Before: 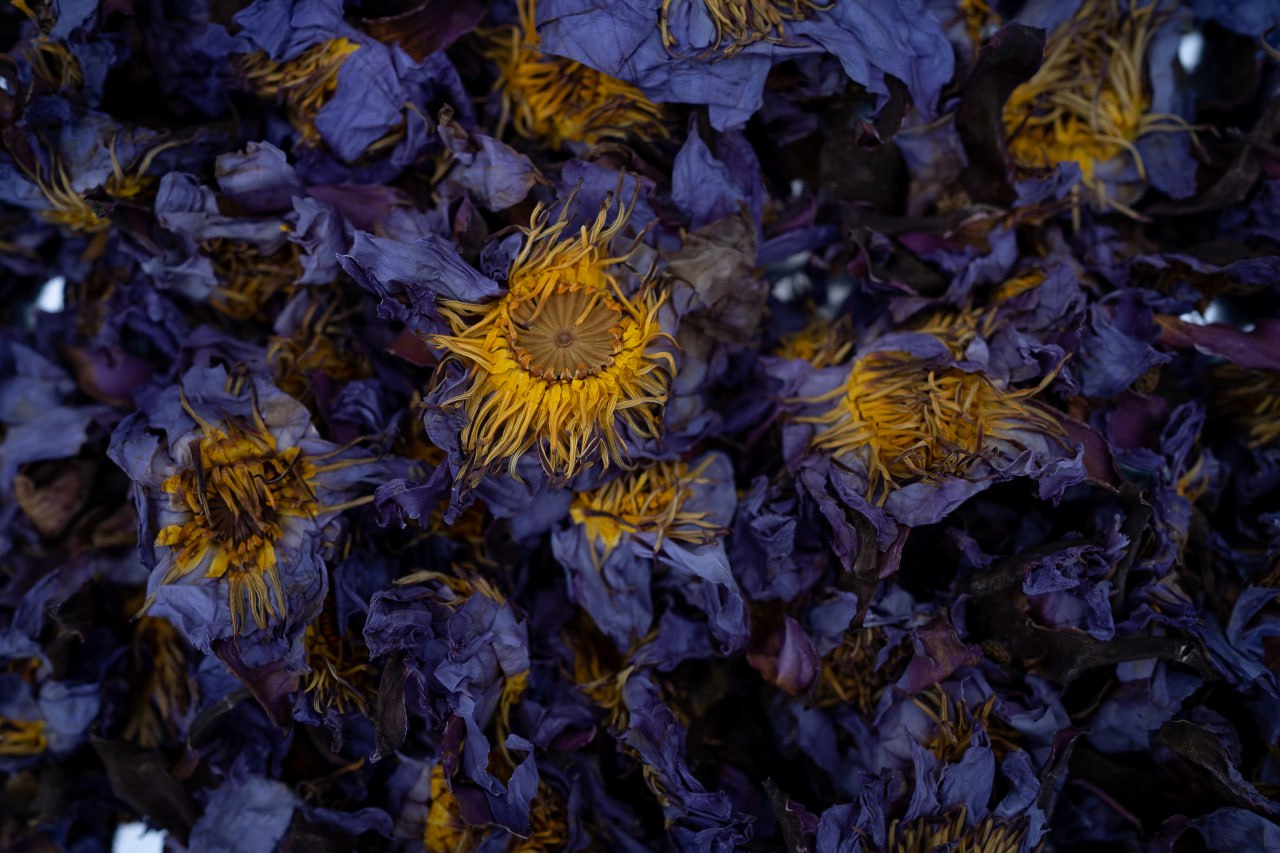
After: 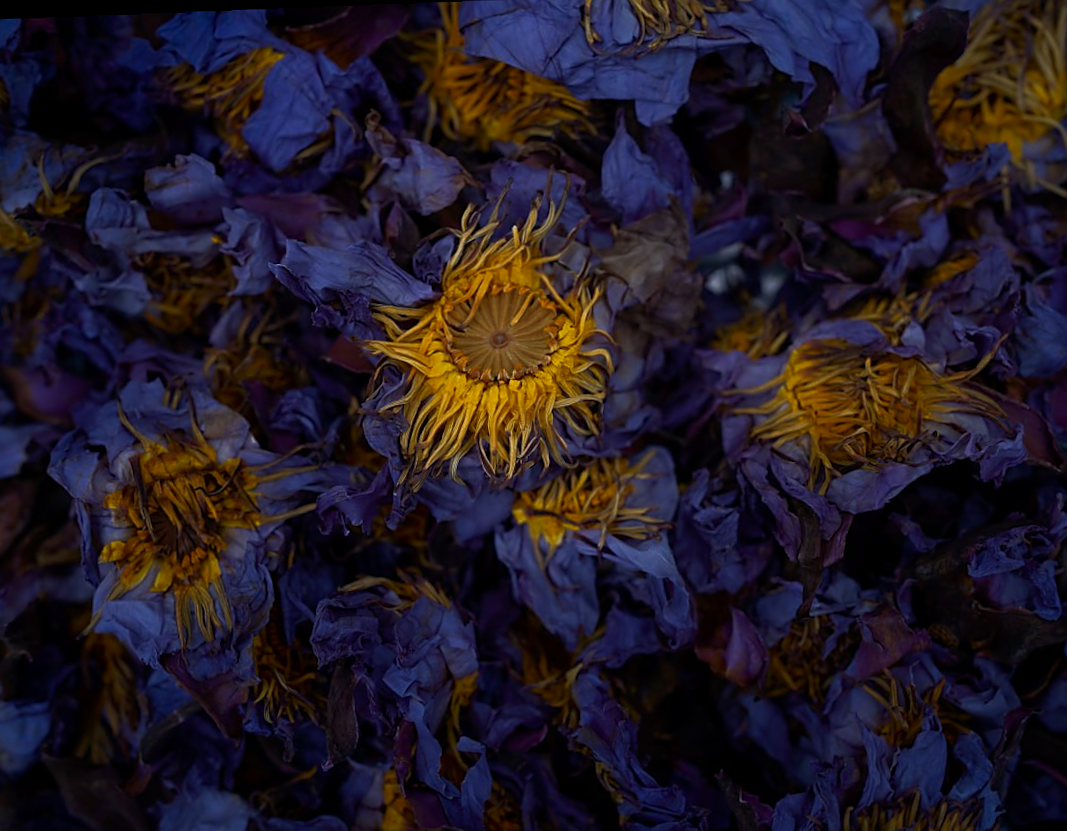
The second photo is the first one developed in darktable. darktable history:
crop and rotate: angle 1°, left 4.281%, top 0.642%, right 11.383%, bottom 2.486%
rotate and perspective: rotation -1.24°, automatic cropping off
shadows and highlights: shadows -40.15, highlights 62.88, soften with gaussian
sharpen: radius 1.864, amount 0.398, threshold 1.271
